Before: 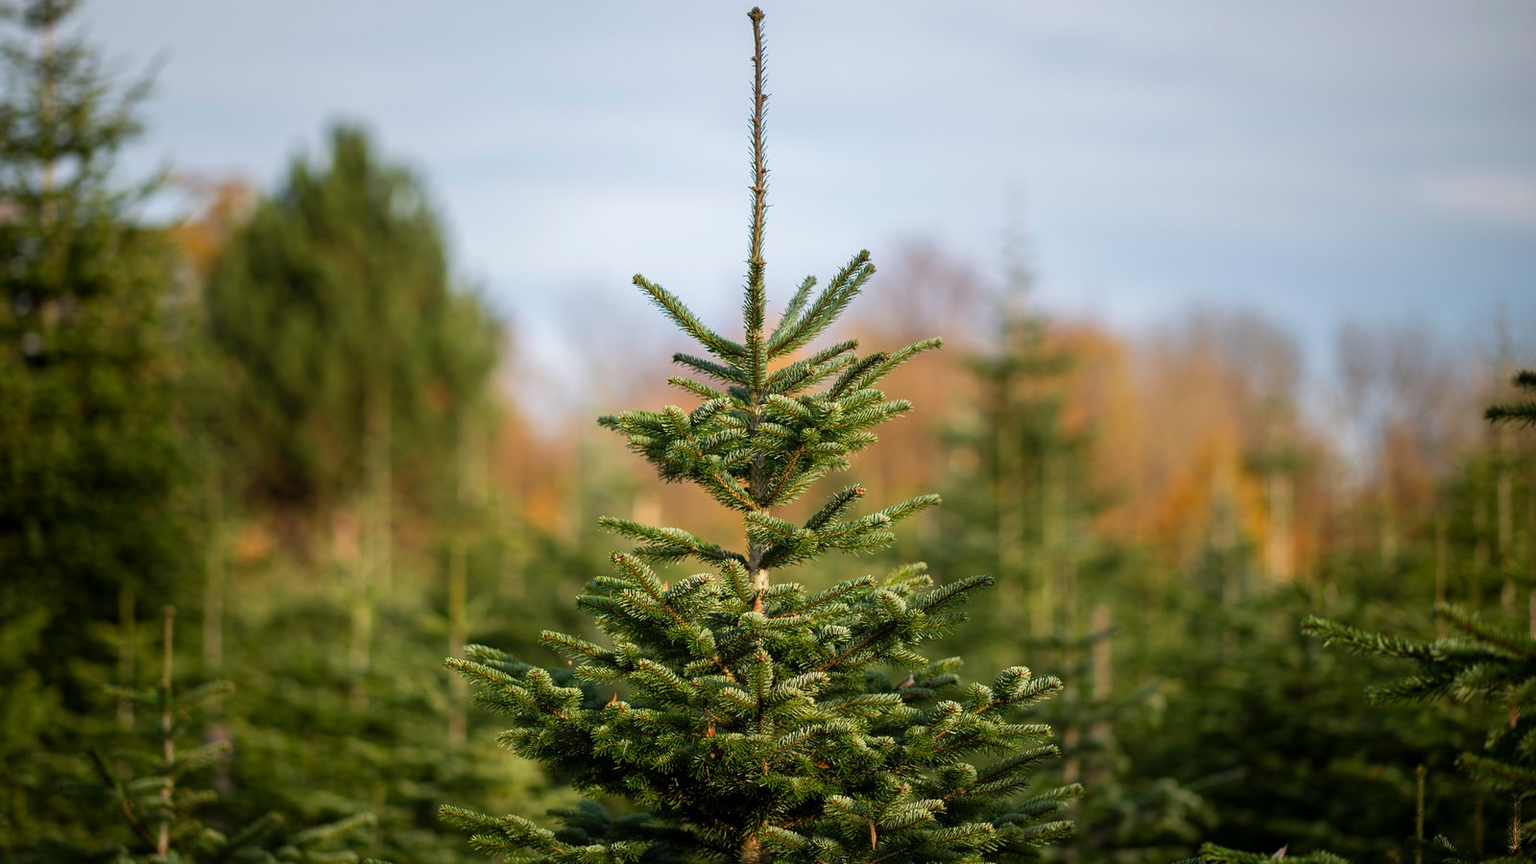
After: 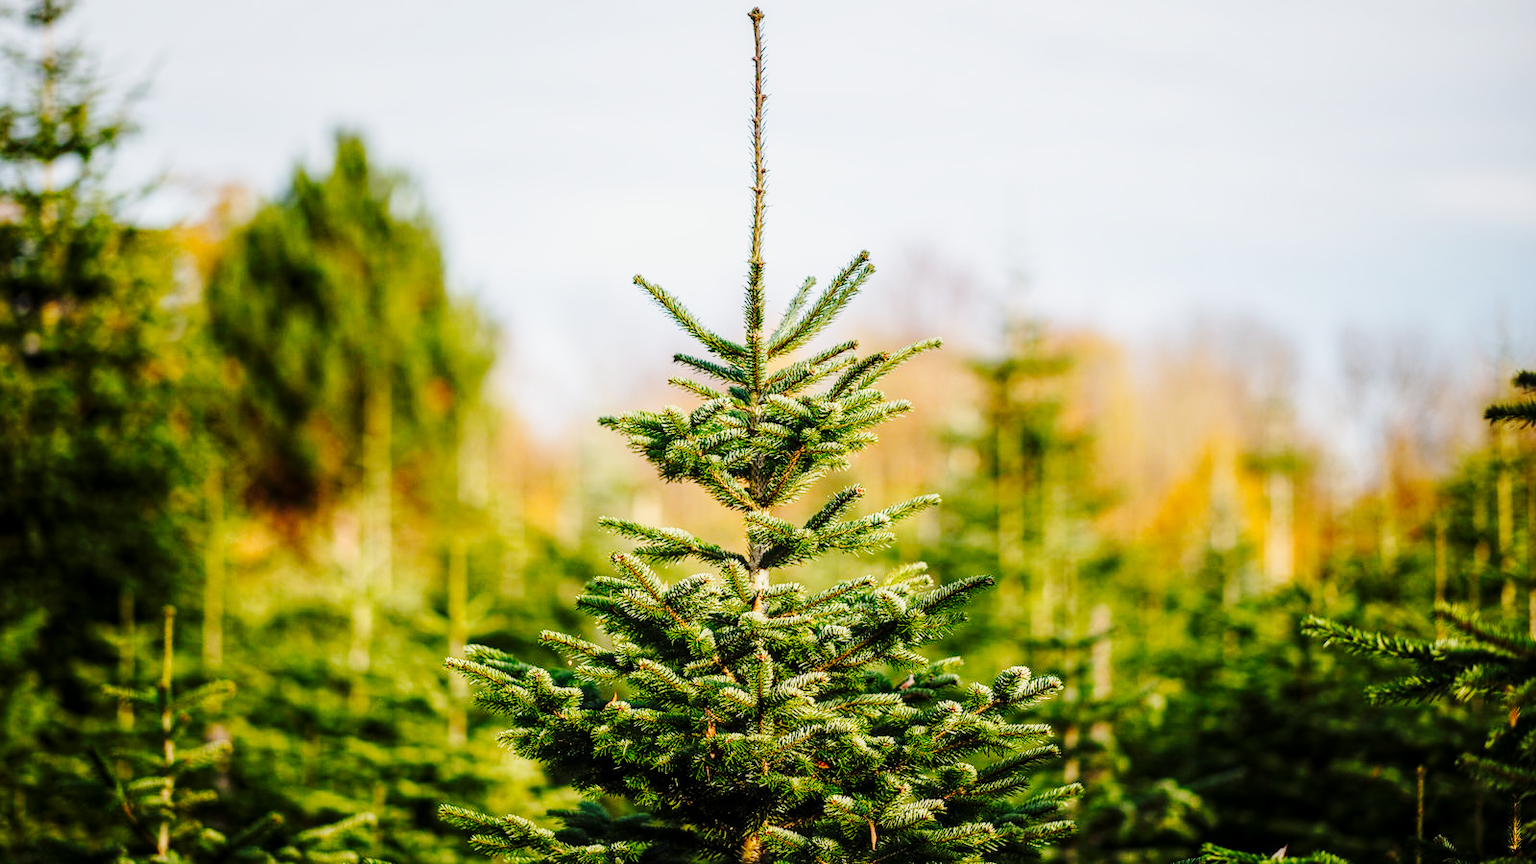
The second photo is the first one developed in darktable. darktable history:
tone curve: curves: ch0 [(0, 0.003) (0.113, 0.081) (0.207, 0.184) (0.515, 0.612) (0.712, 0.793) (0.984, 0.961)]; ch1 [(0, 0) (0.172, 0.123) (0.317, 0.272) (0.414, 0.382) (0.476, 0.479) (0.505, 0.498) (0.534, 0.534) (0.621, 0.65) (0.709, 0.764) (1, 1)]; ch2 [(0, 0) (0.411, 0.424) (0.505, 0.505) (0.521, 0.524) (0.537, 0.57) (0.65, 0.699) (1, 1)], preserve colors none
local contrast: on, module defaults
base curve: curves: ch0 [(0, 0) (0.028, 0.03) (0.121, 0.232) (0.46, 0.748) (0.859, 0.968) (1, 1)], preserve colors none
